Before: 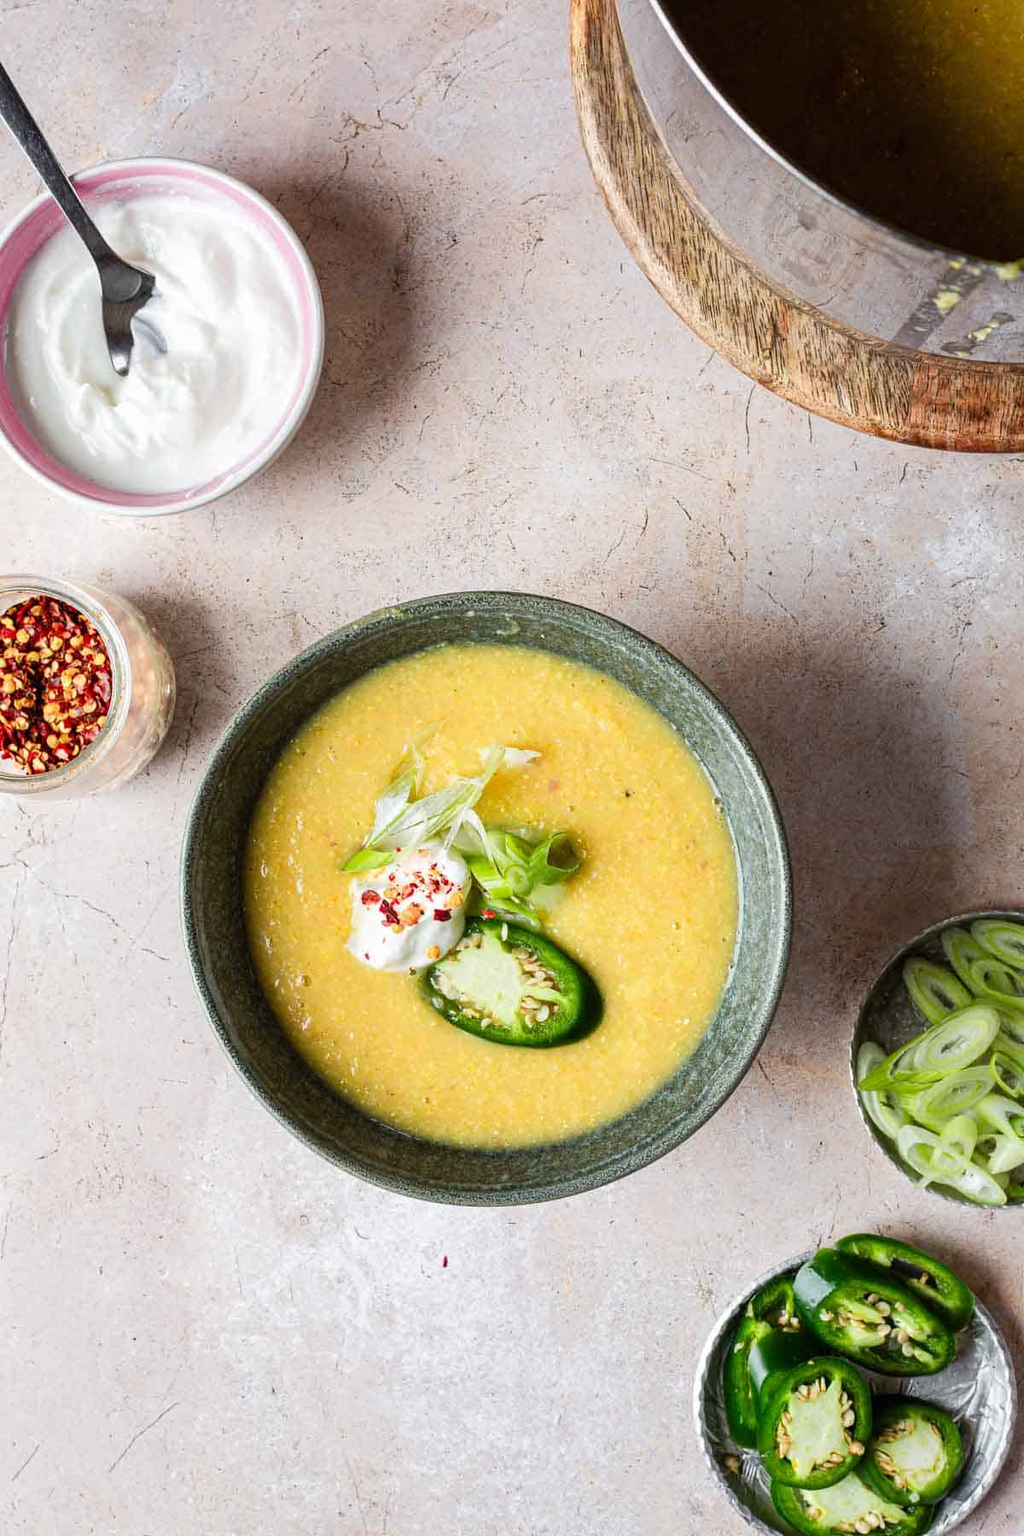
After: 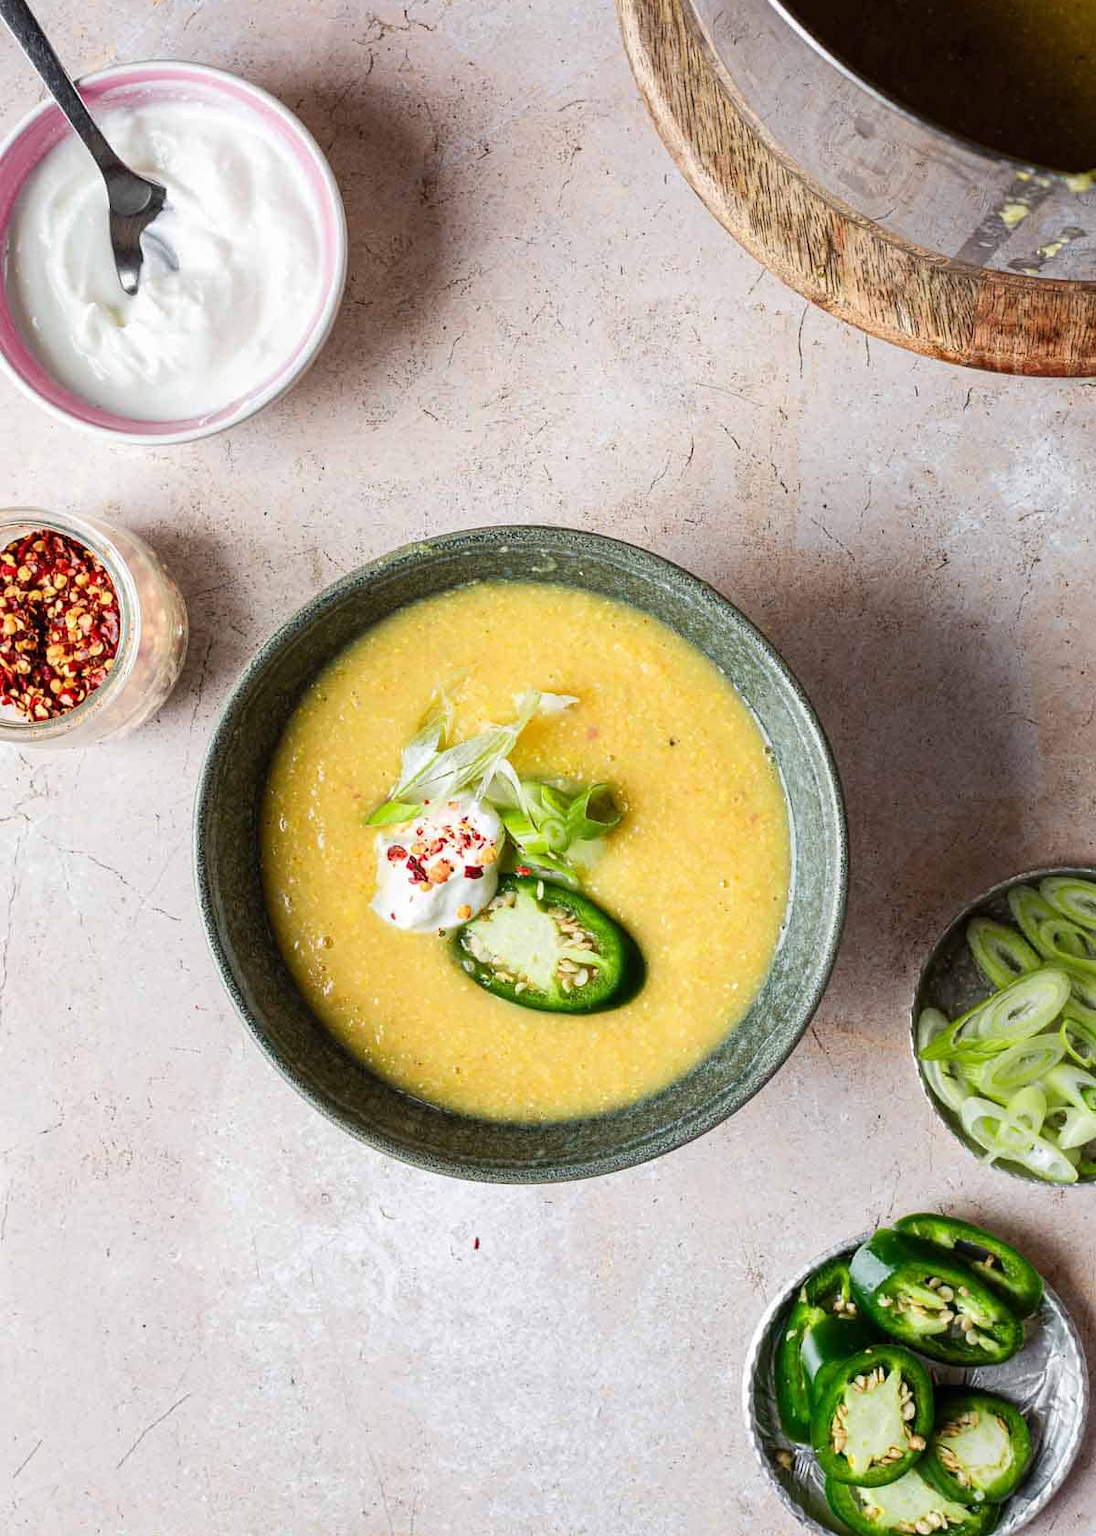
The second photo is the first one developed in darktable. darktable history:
crop and rotate: top 6.571%
